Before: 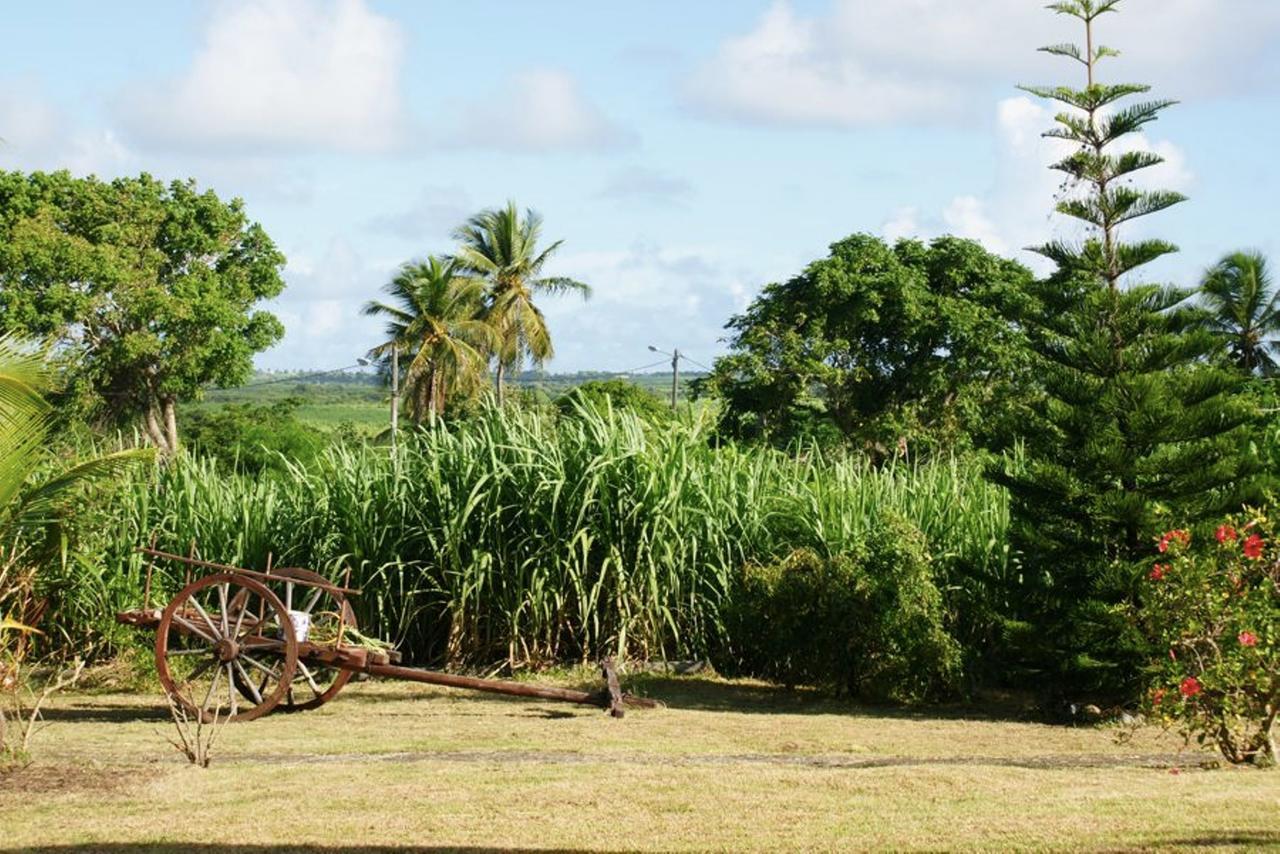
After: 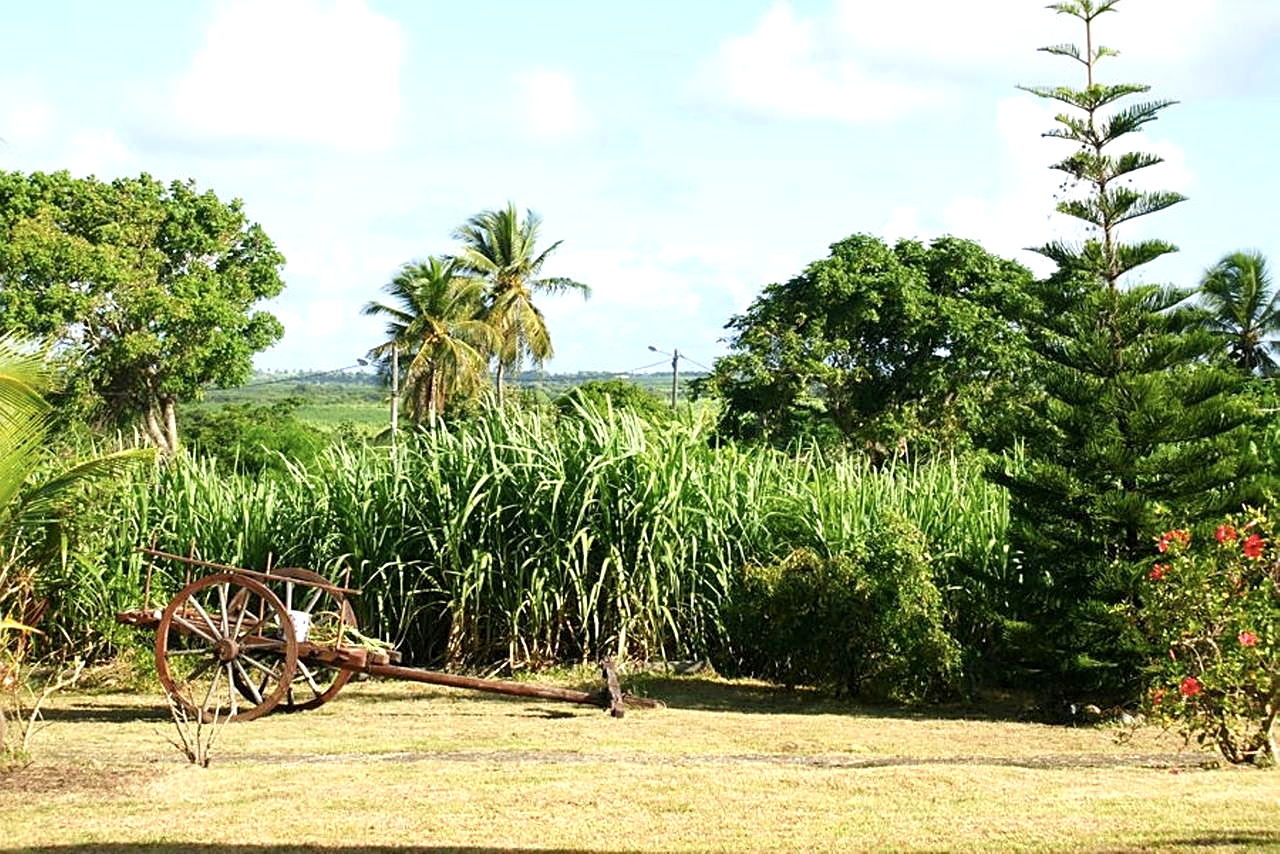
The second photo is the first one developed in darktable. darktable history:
sharpen: on, module defaults
exposure: black level correction 0.001, exposure 0.498 EV, compensate exposure bias true, compensate highlight preservation false
